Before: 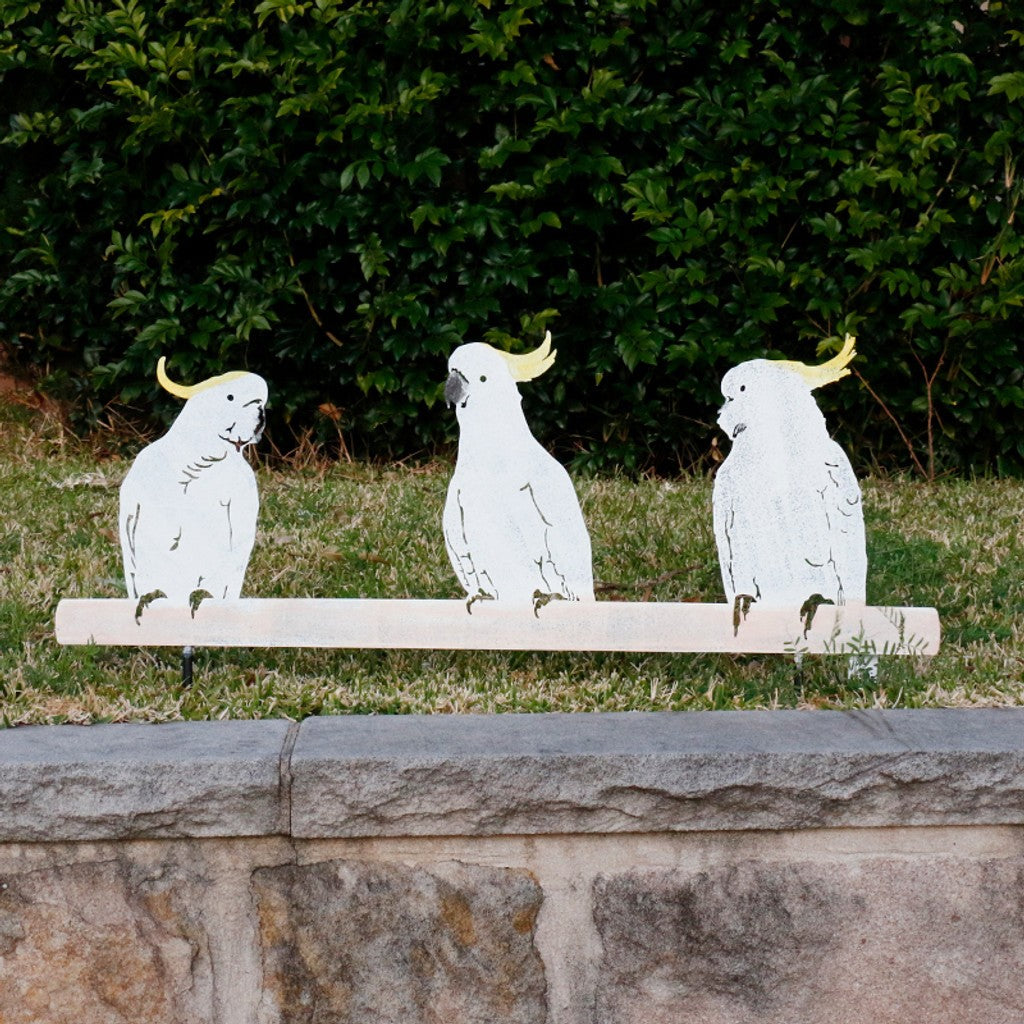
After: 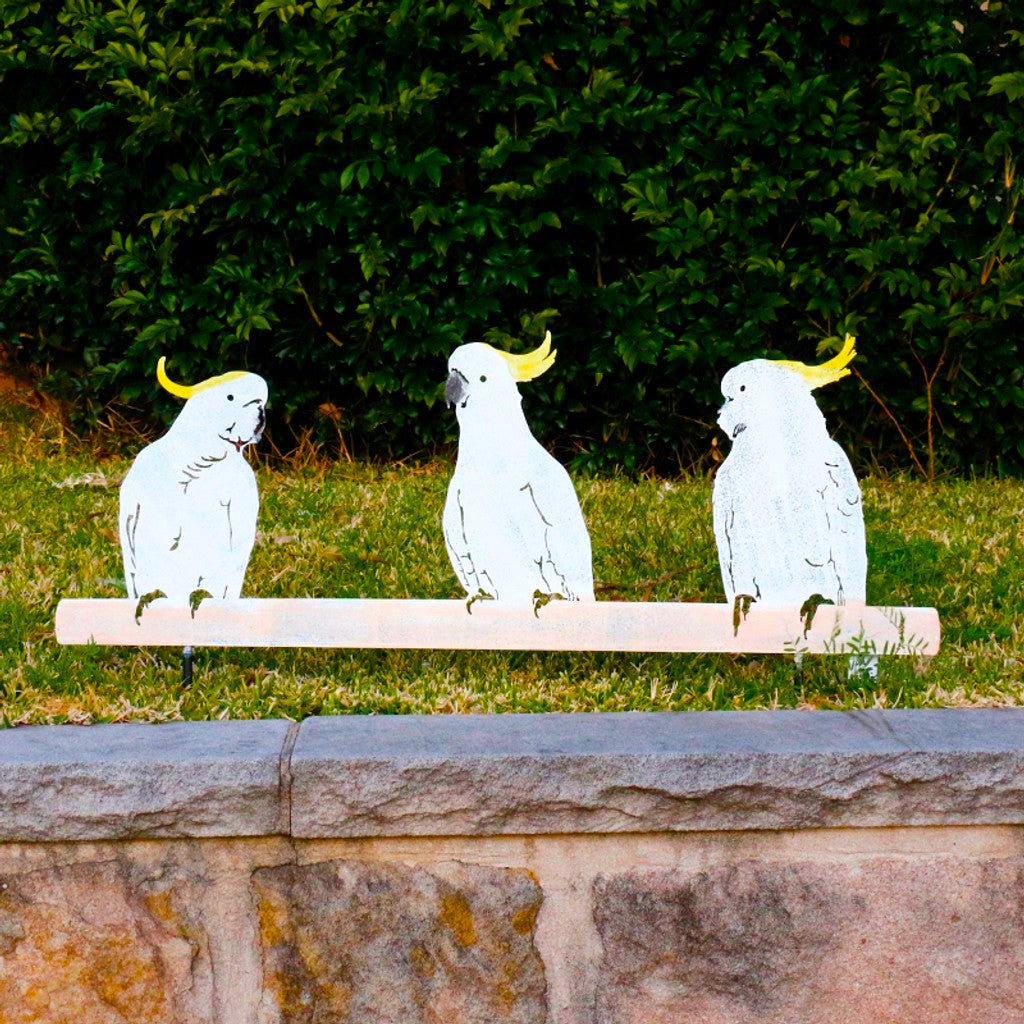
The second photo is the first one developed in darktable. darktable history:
exposure: exposure 0.203 EV, compensate highlight preservation false
color balance rgb: perceptual saturation grading › global saturation 99.011%, global vibrance 30.011%
